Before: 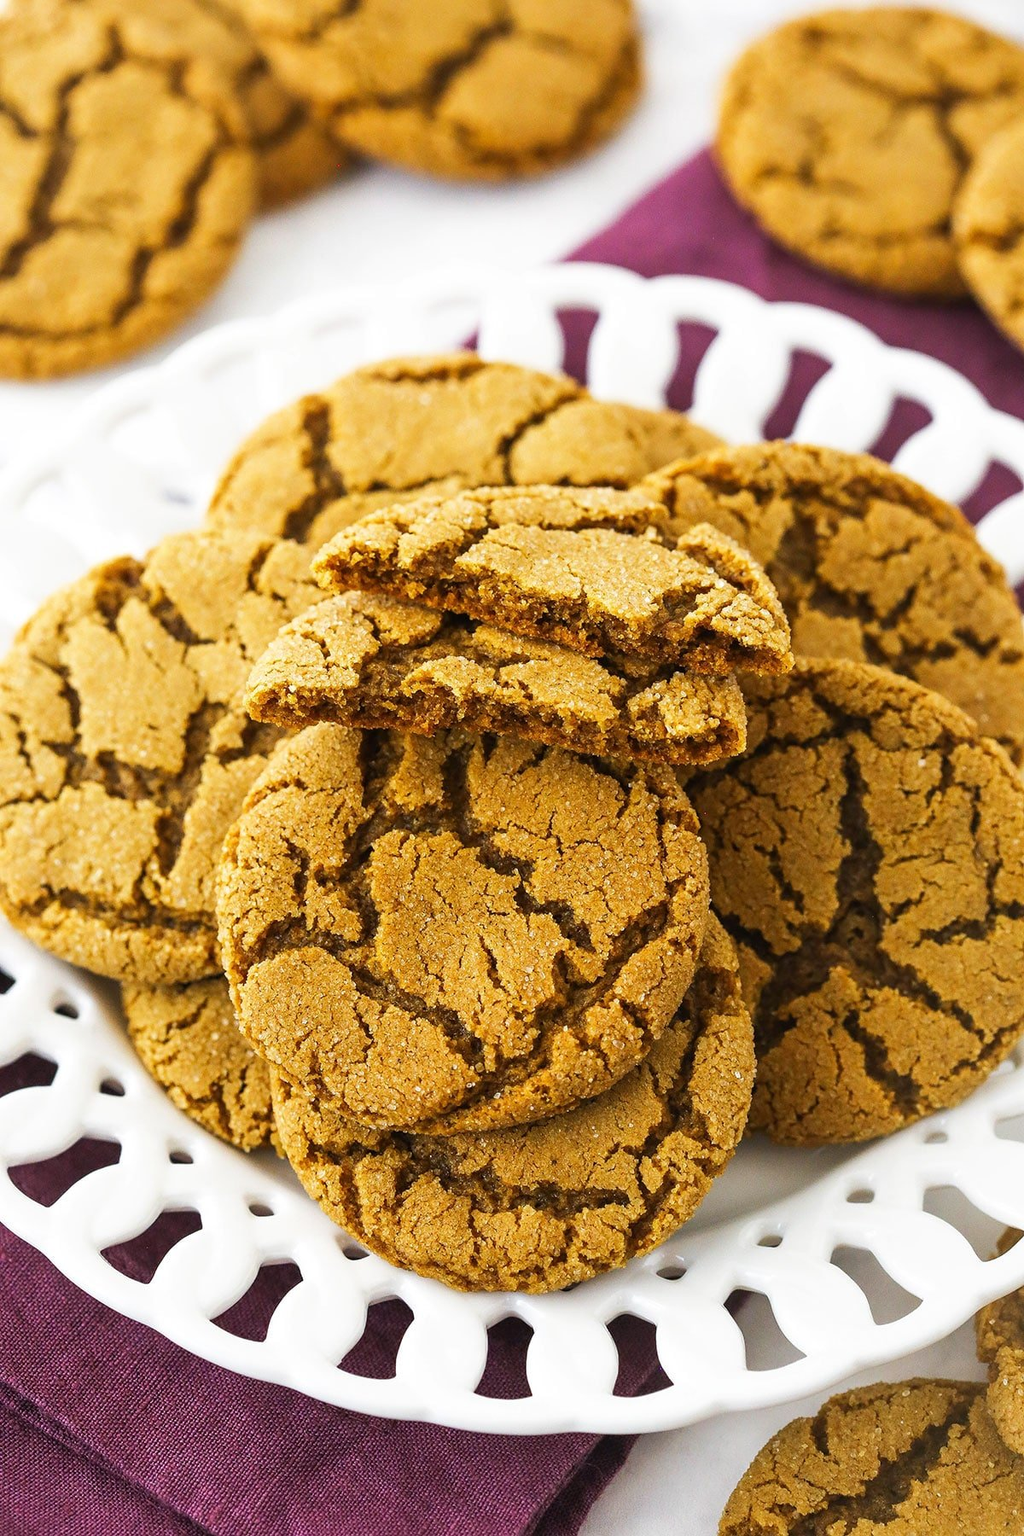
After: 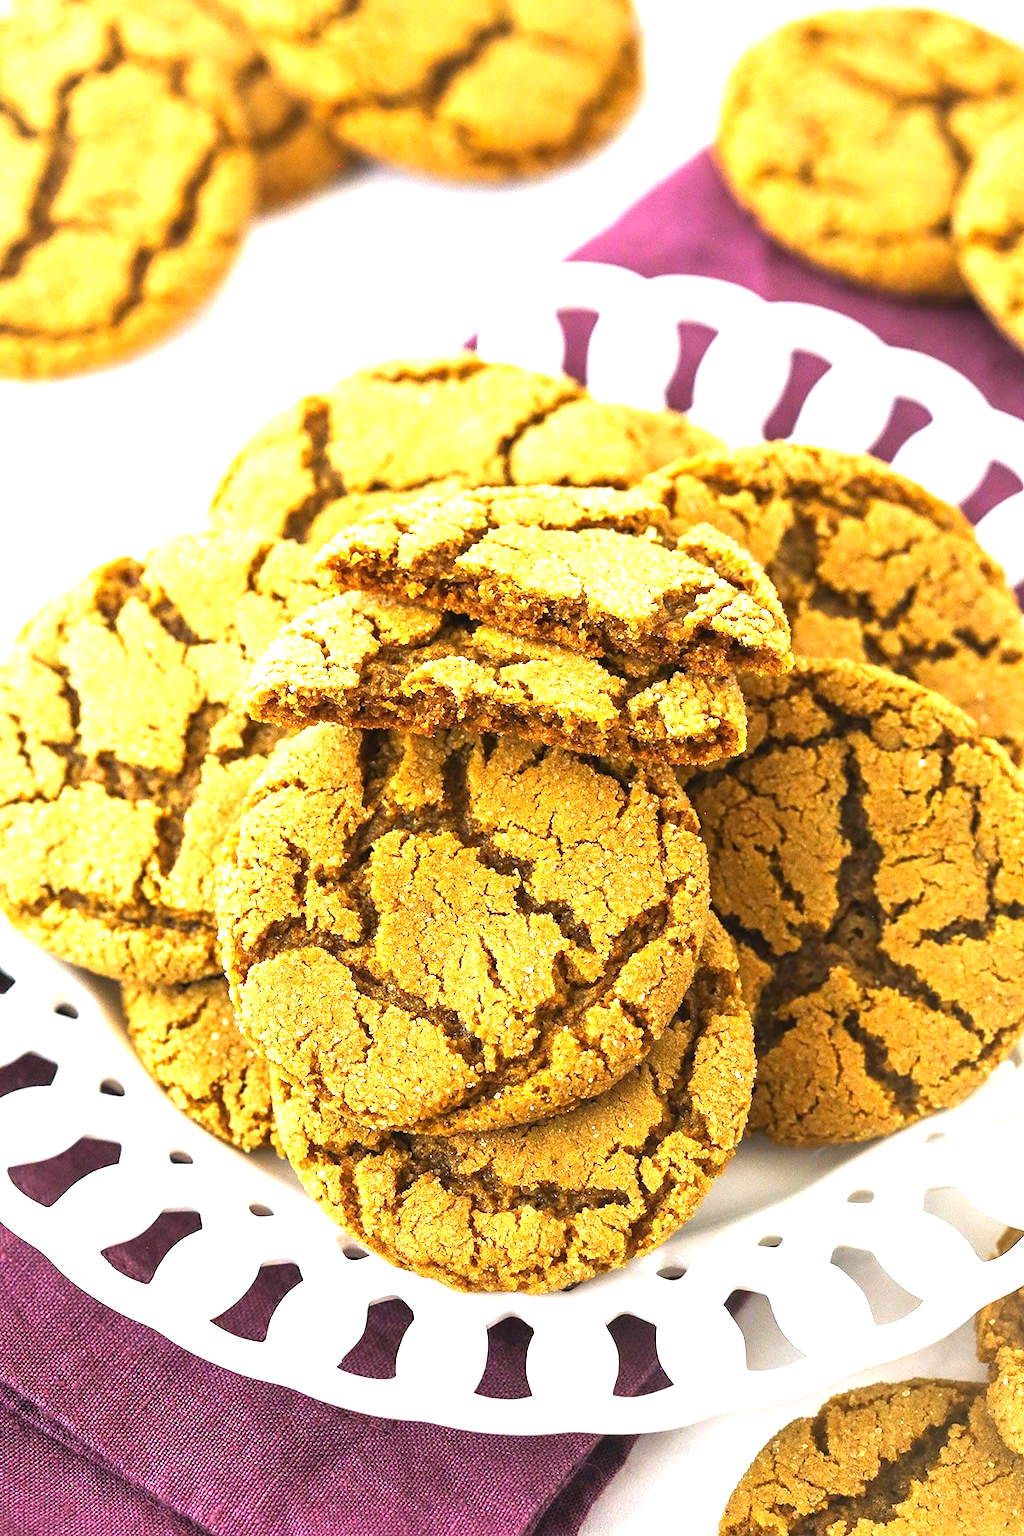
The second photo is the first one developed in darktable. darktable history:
exposure: exposure 1.155 EV, compensate exposure bias true, compensate highlight preservation false
